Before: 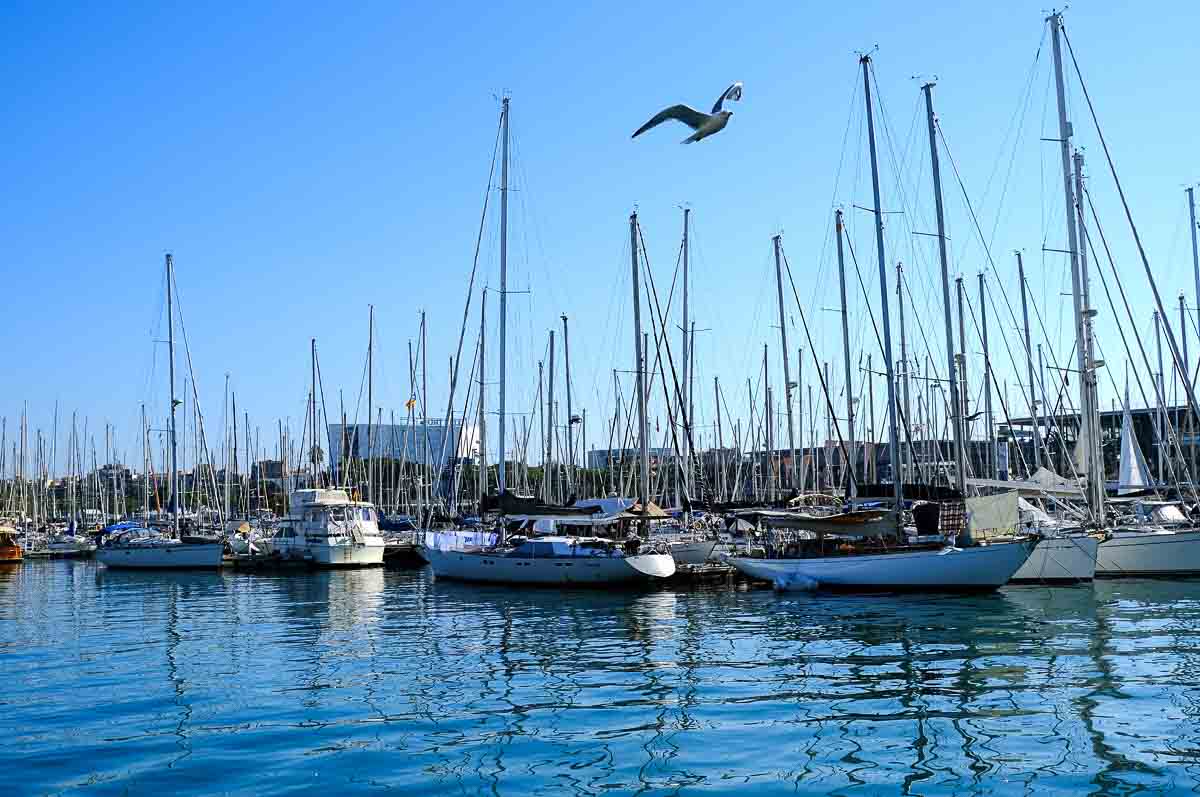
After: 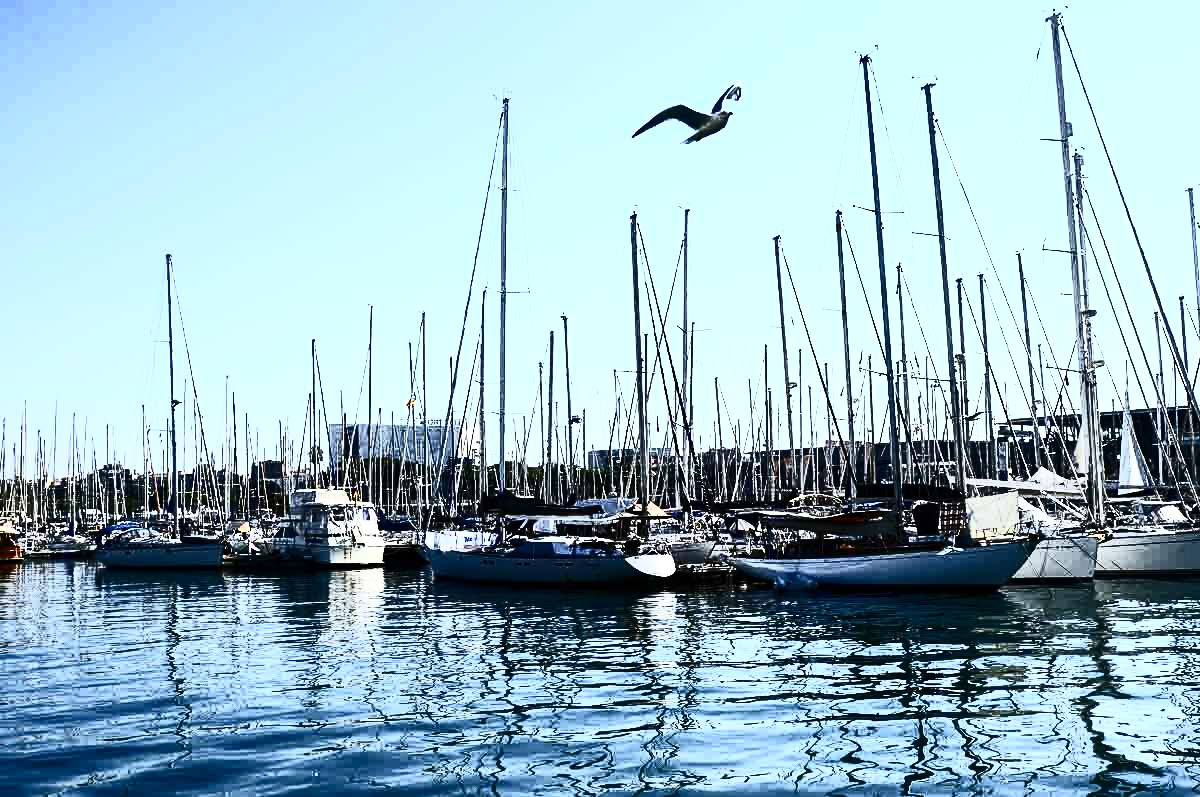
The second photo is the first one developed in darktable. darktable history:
color balance: input saturation 100.43%, contrast fulcrum 14.22%, output saturation 70.41%
contrast brightness saturation: contrast 0.93, brightness 0.2
